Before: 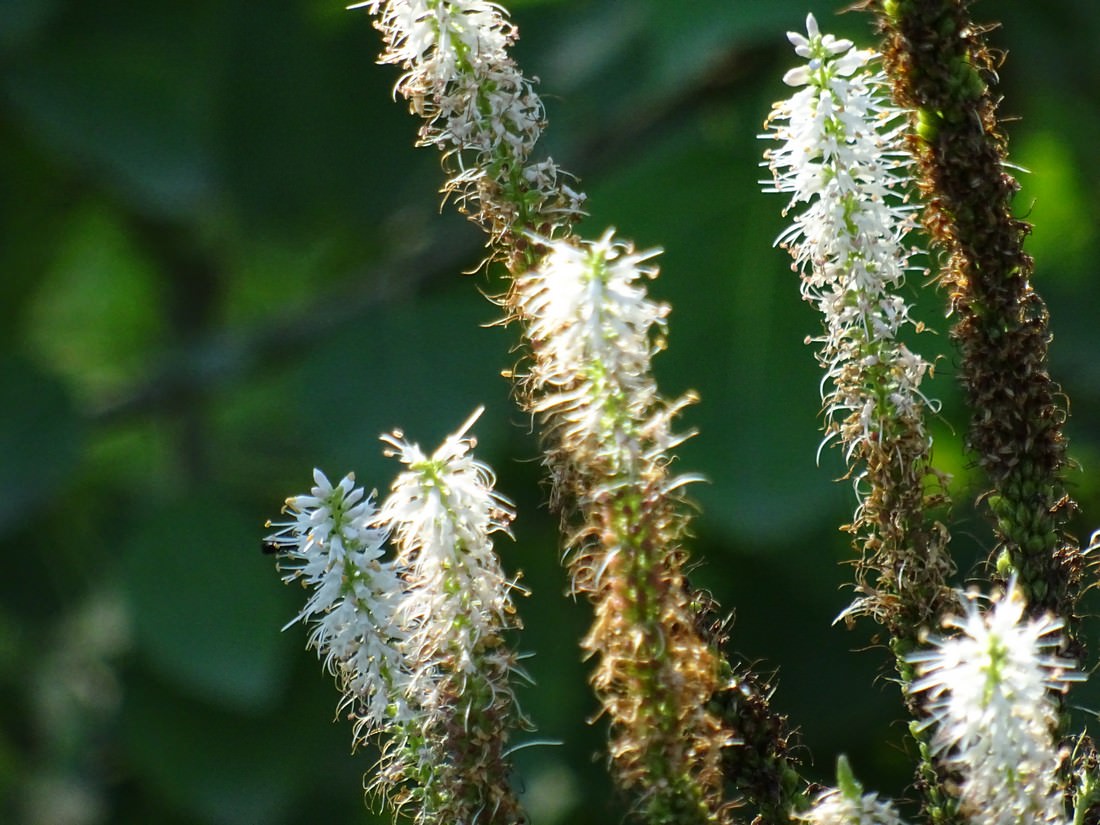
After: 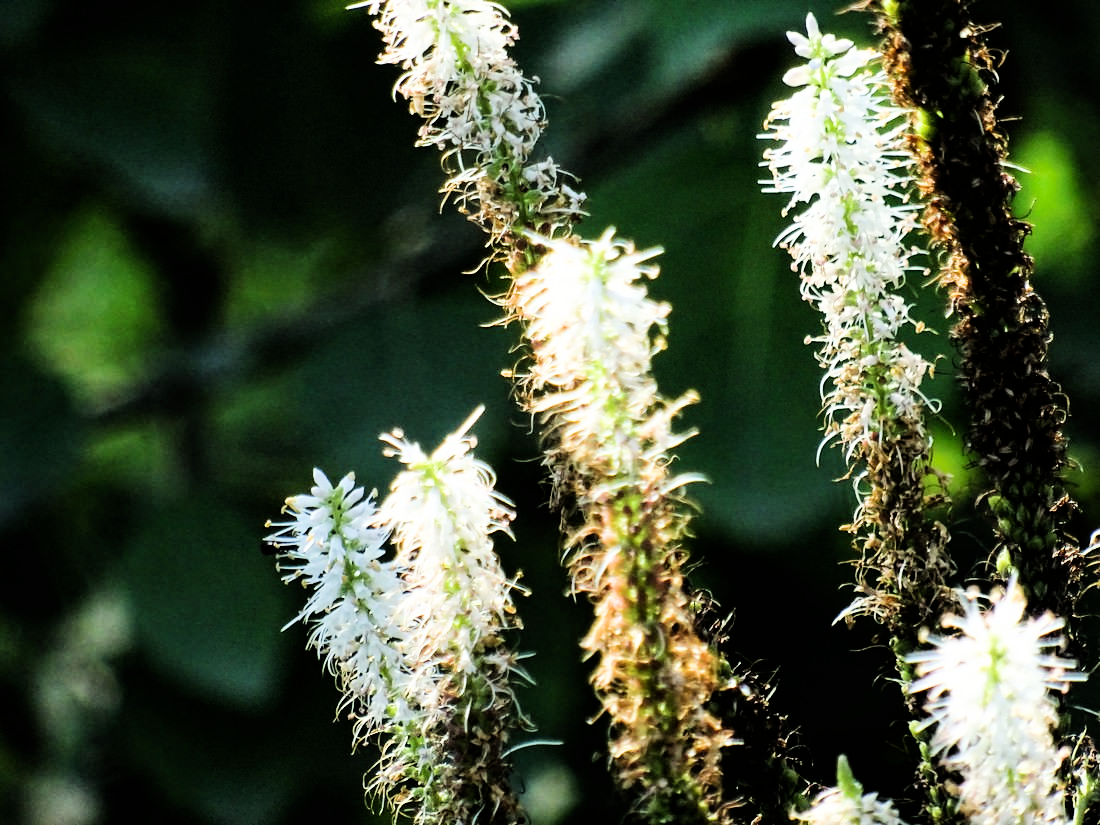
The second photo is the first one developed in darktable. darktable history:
filmic rgb: black relative exposure -5 EV, hardness 2.88, contrast 1.3, highlights saturation mix -10%
exposure: exposure 0.636 EV, compensate highlight preservation false
white balance: emerald 1
tone equalizer: -8 EV -0.75 EV, -7 EV -0.7 EV, -6 EV -0.6 EV, -5 EV -0.4 EV, -3 EV 0.4 EV, -2 EV 0.6 EV, -1 EV 0.7 EV, +0 EV 0.75 EV, edges refinement/feathering 500, mask exposure compensation -1.57 EV, preserve details no
